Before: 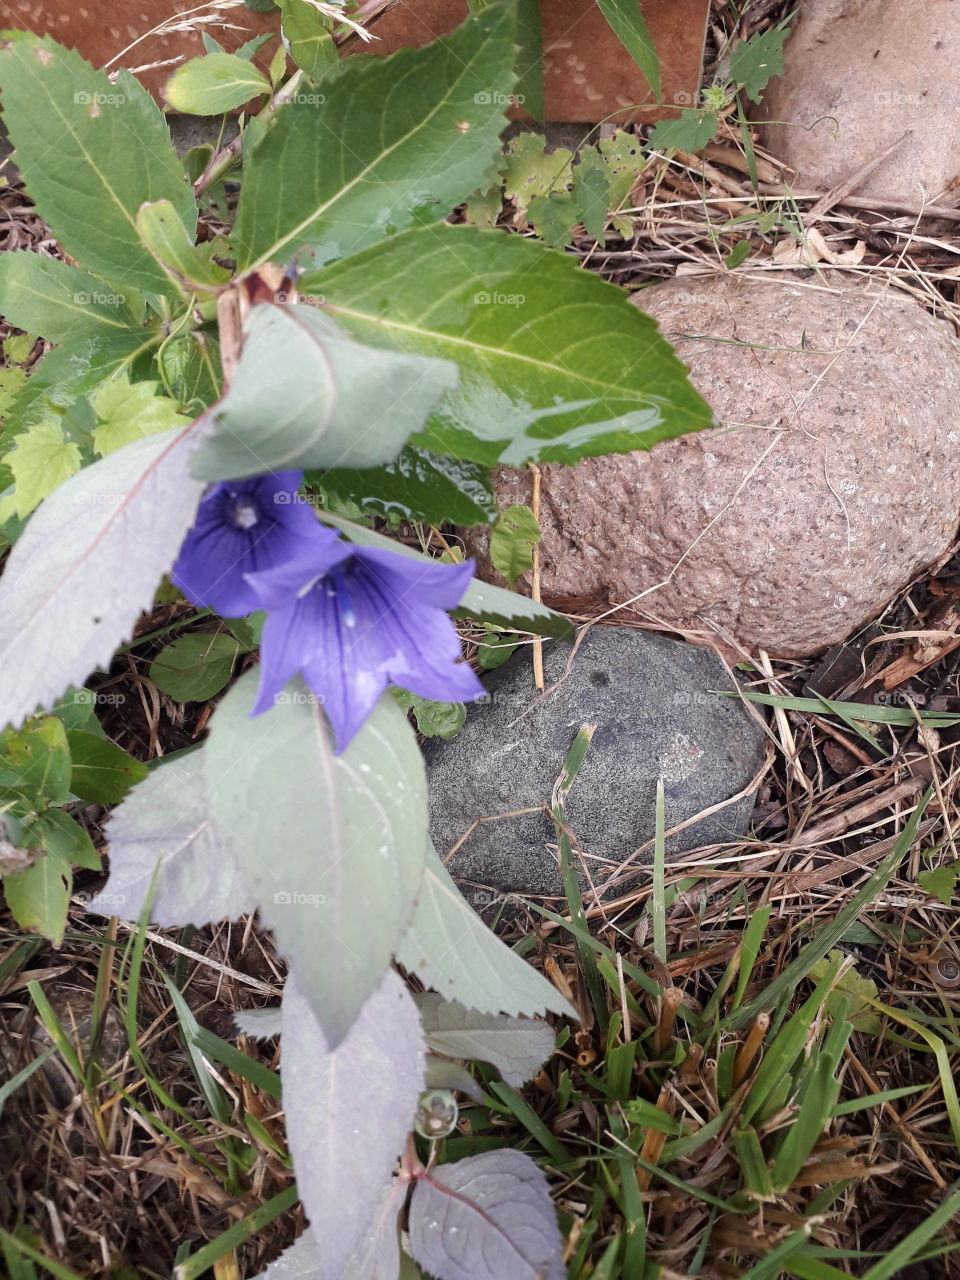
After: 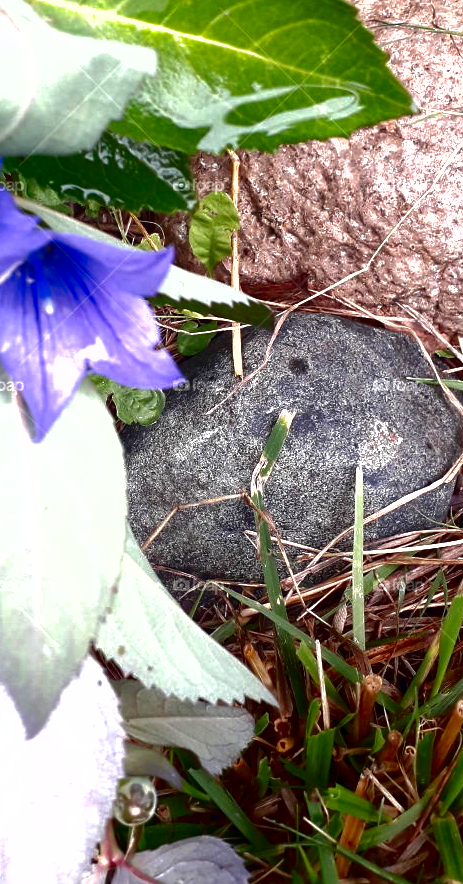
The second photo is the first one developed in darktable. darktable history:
contrast brightness saturation: contrast 0.095, brightness -0.584, saturation 0.171
crop: left 31.388%, top 24.469%, right 20.286%, bottom 6.407%
exposure: black level correction 0, exposure 1 EV, compensate highlight preservation false
shadows and highlights: on, module defaults
